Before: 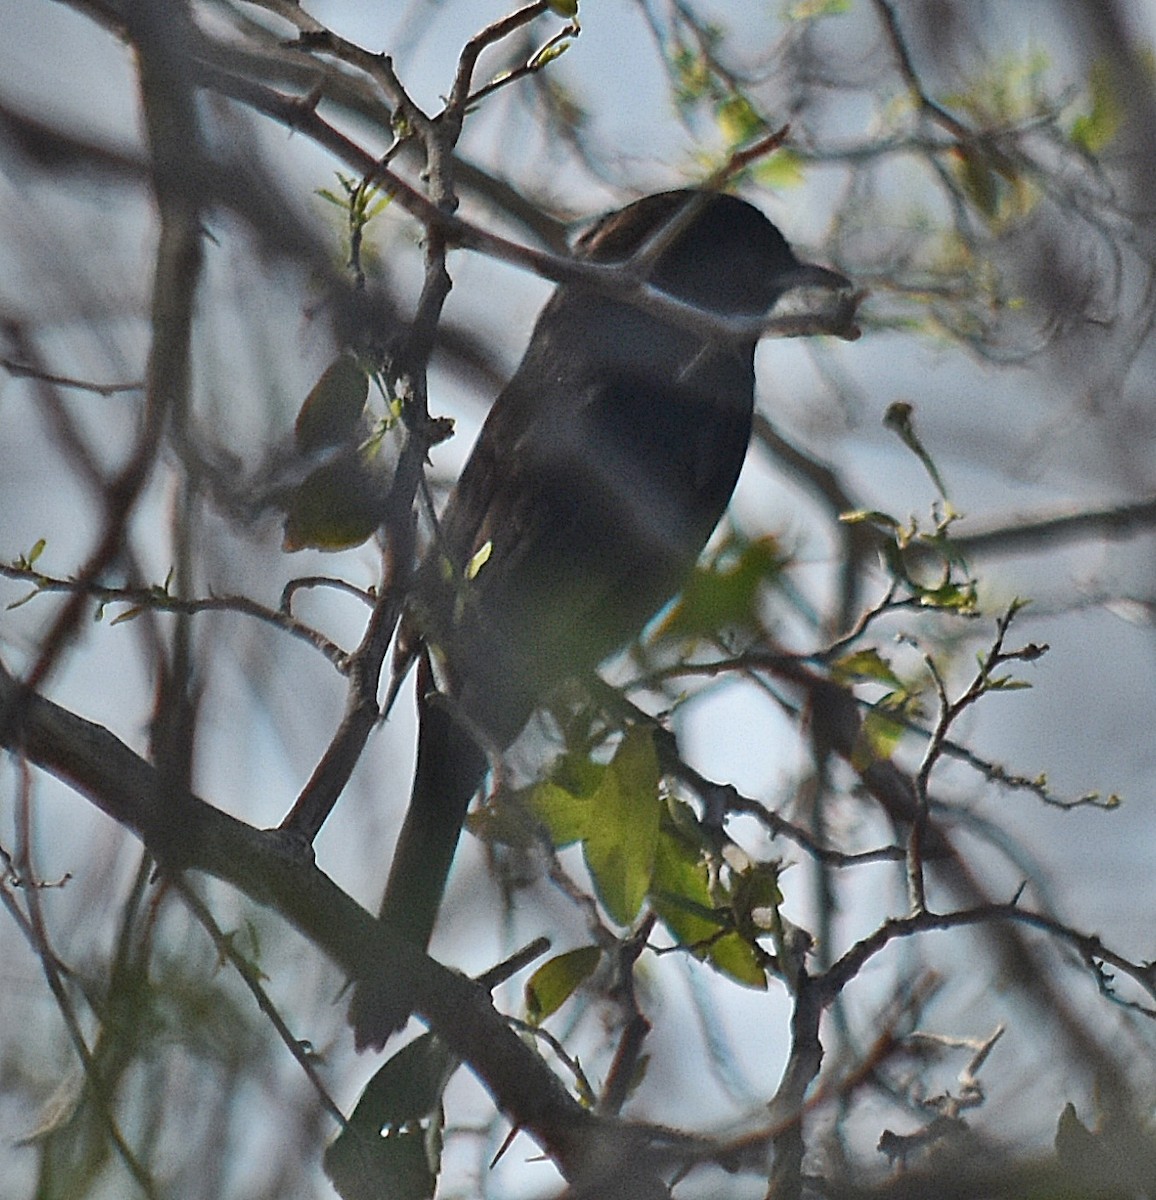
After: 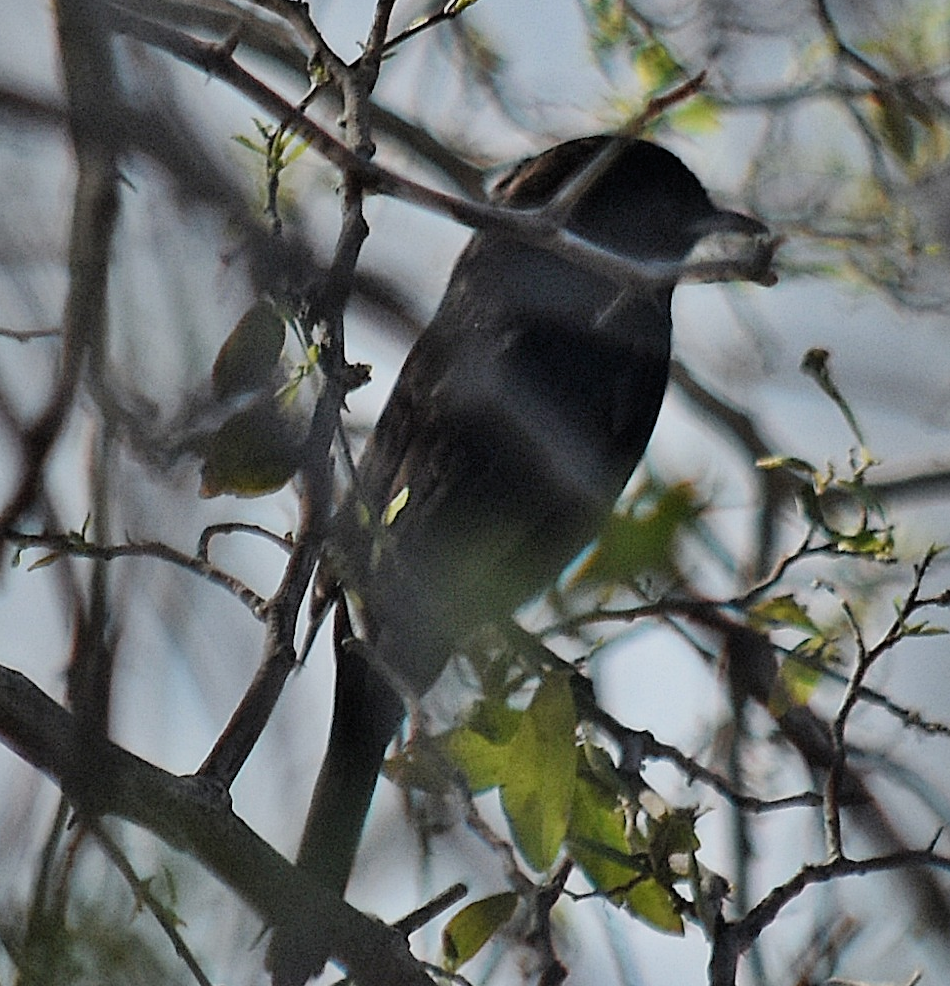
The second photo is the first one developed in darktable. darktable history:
crop and rotate: left 7.196%, top 4.574%, right 10.605%, bottom 13.178%
filmic rgb: black relative exposure -5.83 EV, white relative exposure 3.4 EV, hardness 3.68
